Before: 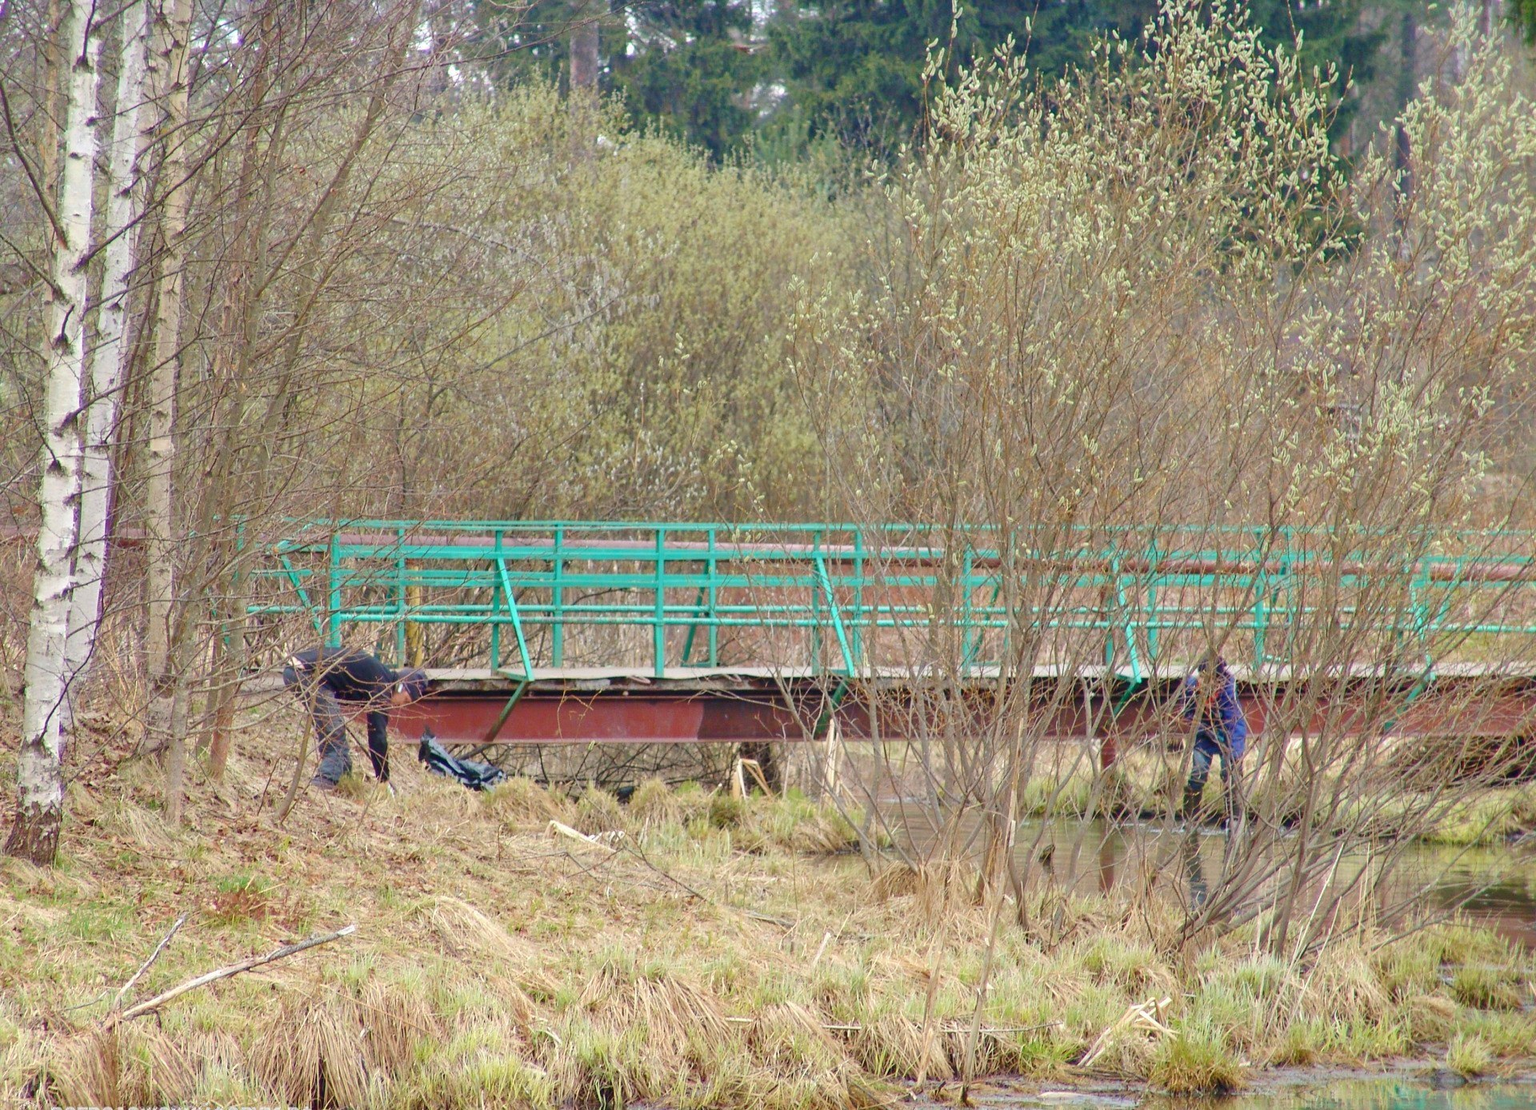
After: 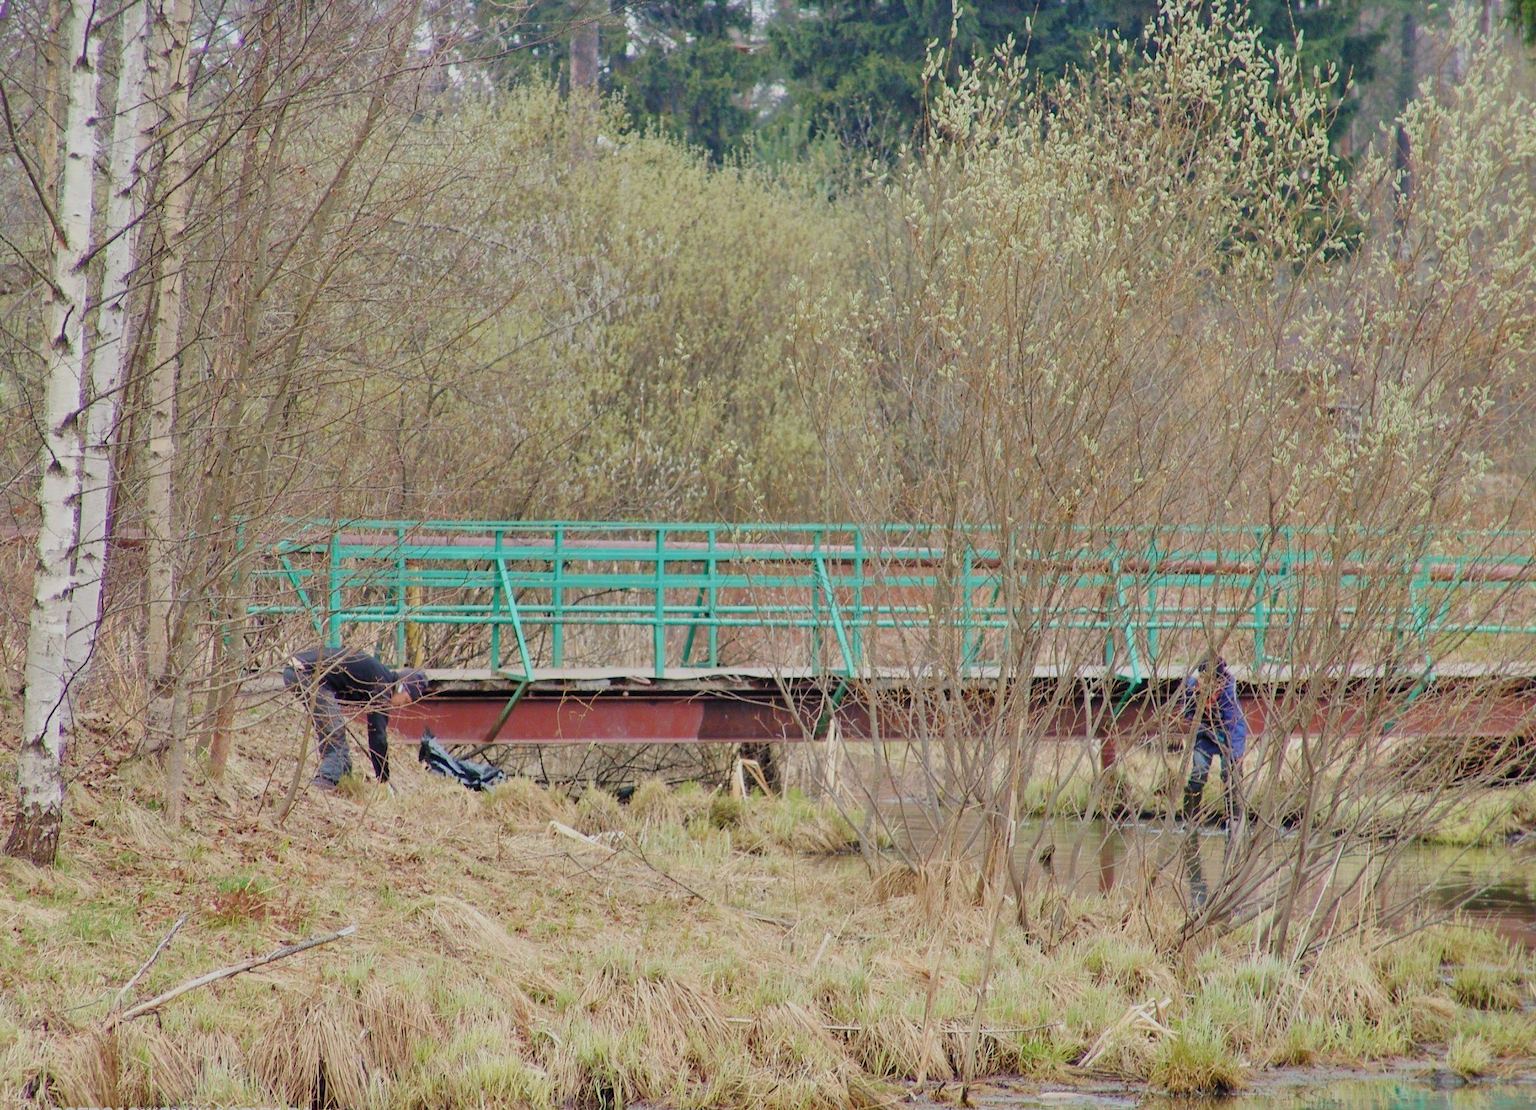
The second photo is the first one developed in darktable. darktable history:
shadows and highlights: shadows 5.39, soften with gaussian
filmic rgb: black relative exposure -7.65 EV, white relative exposure 4.56 EV, hardness 3.61, add noise in highlights 0.1, color science v4 (2020), type of noise poissonian
